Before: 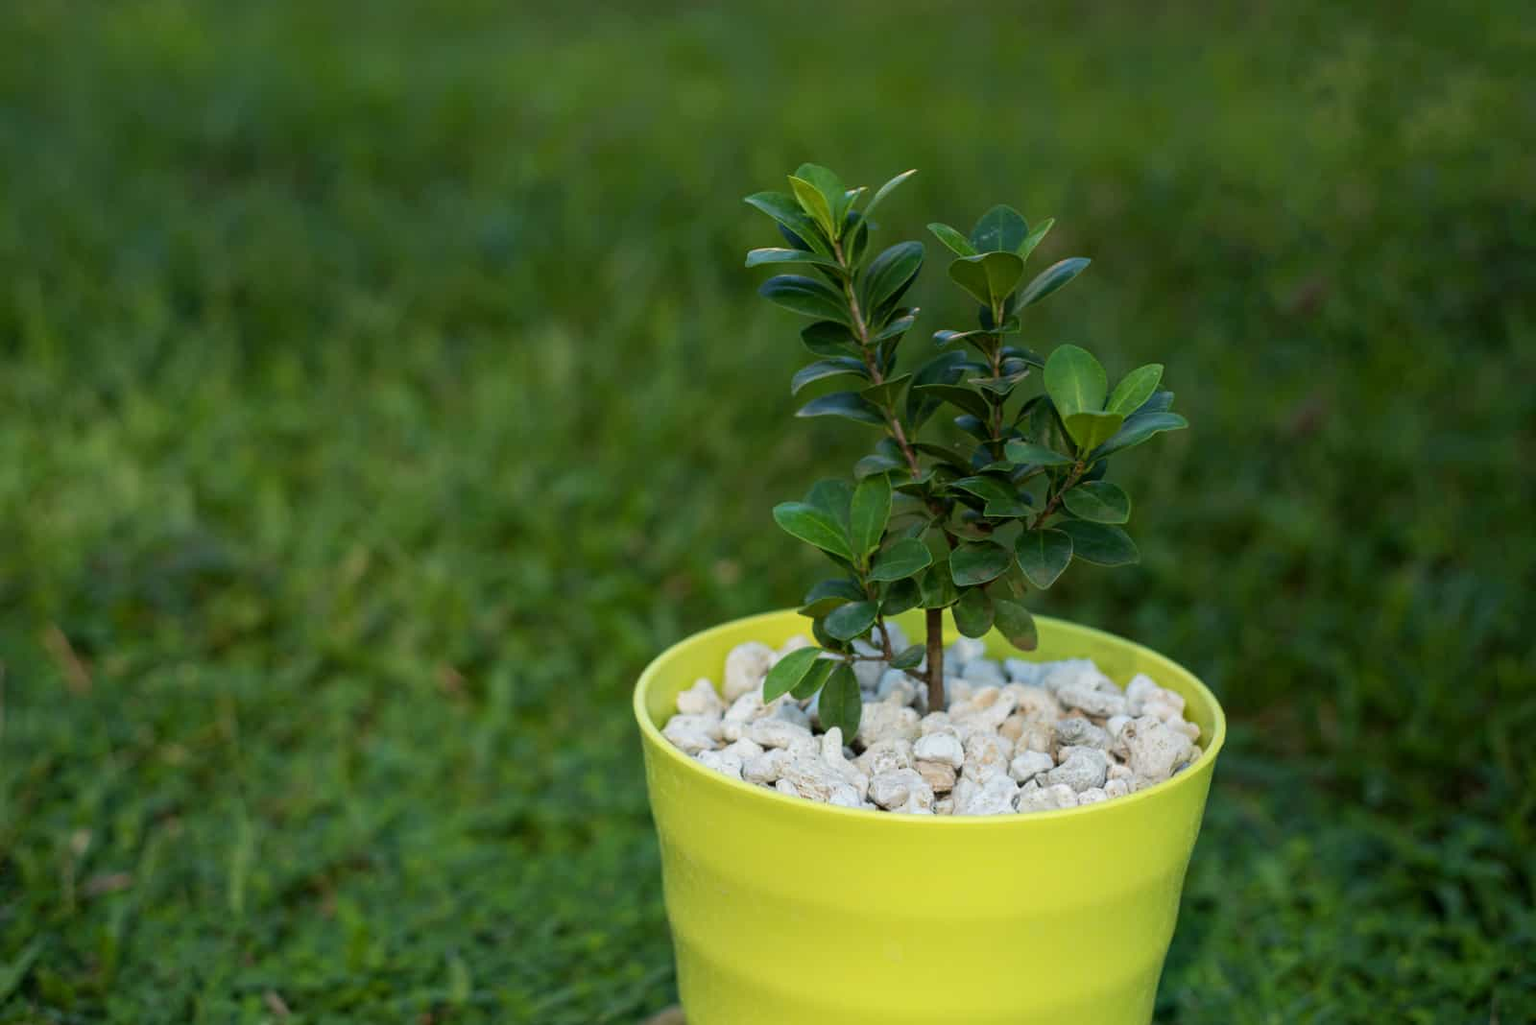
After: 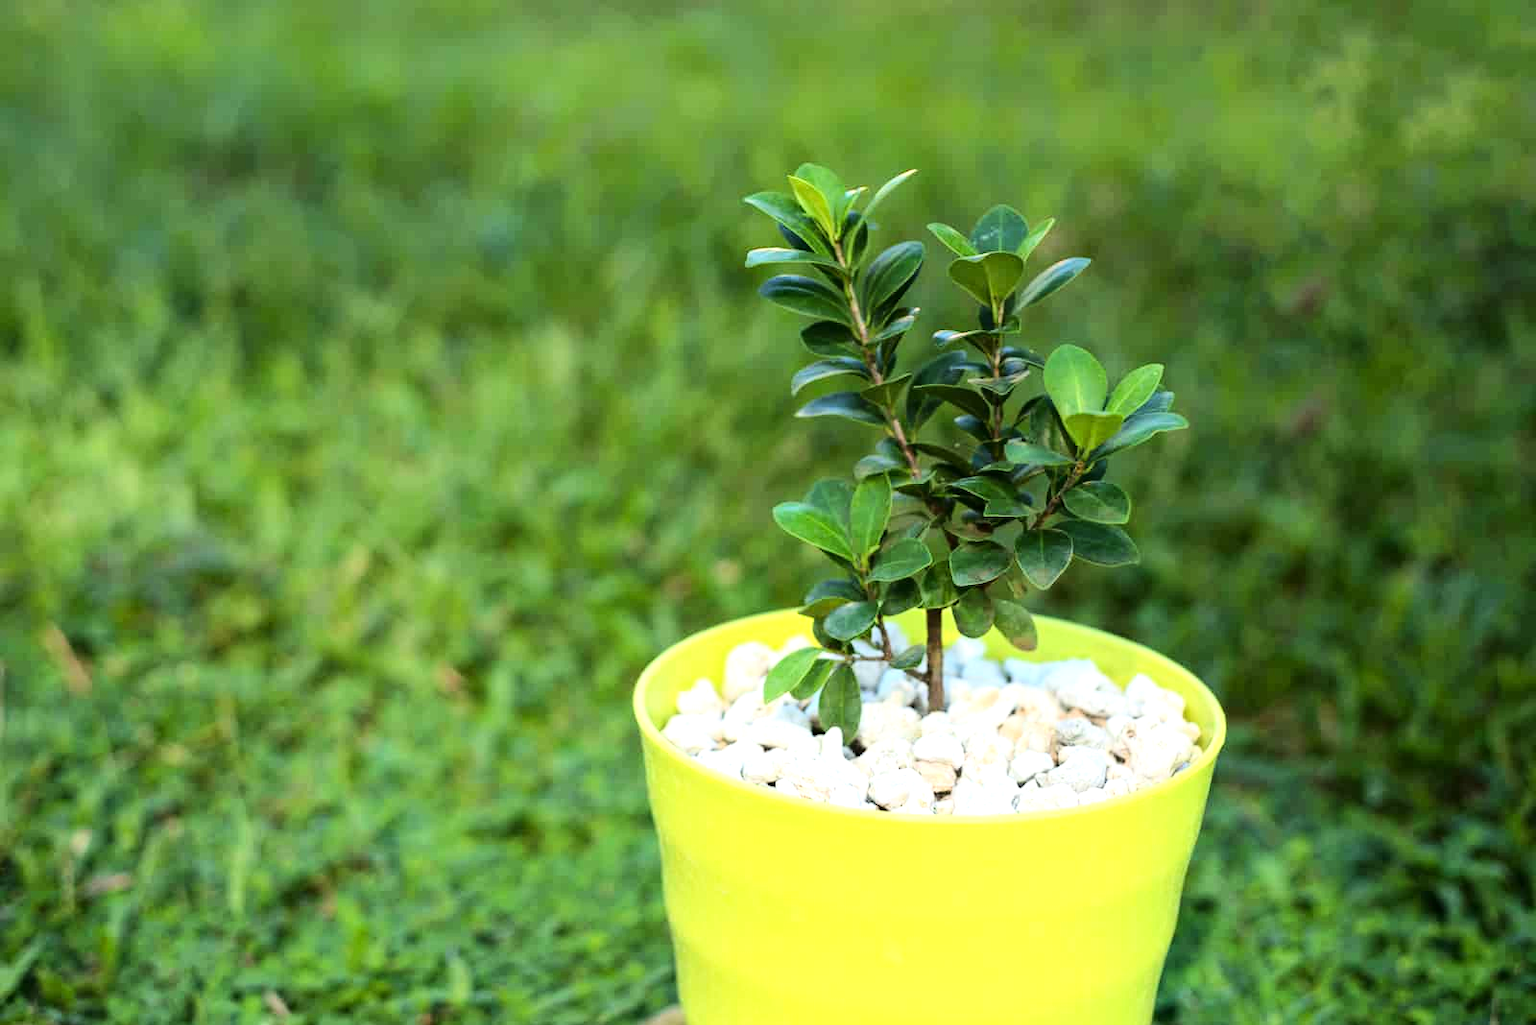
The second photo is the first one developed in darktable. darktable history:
exposure: exposure 1 EV, compensate highlight preservation false
base curve: curves: ch0 [(0, 0) (0.032, 0.025) (0.121, 0.166) (0.206, 0.329) (0.605, 0.79) (1, 1)]
